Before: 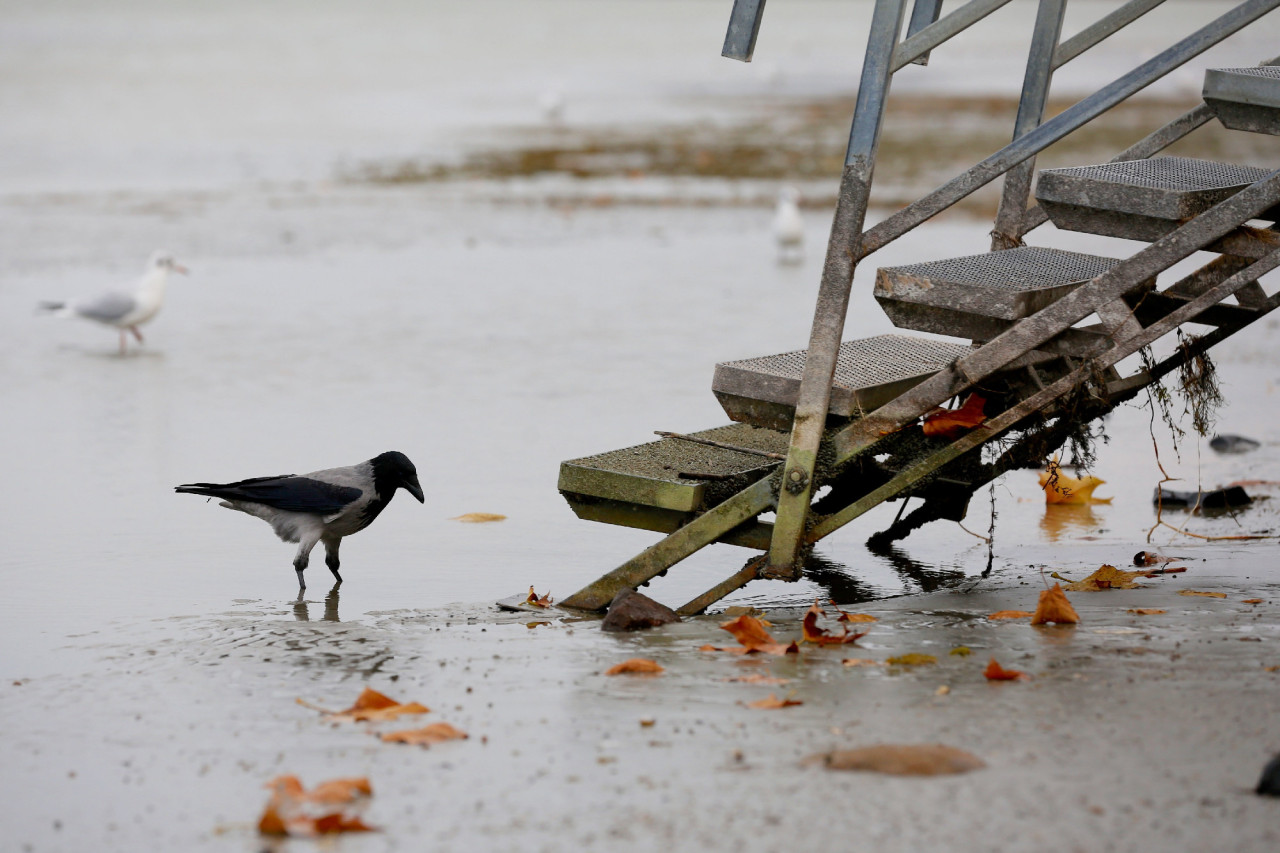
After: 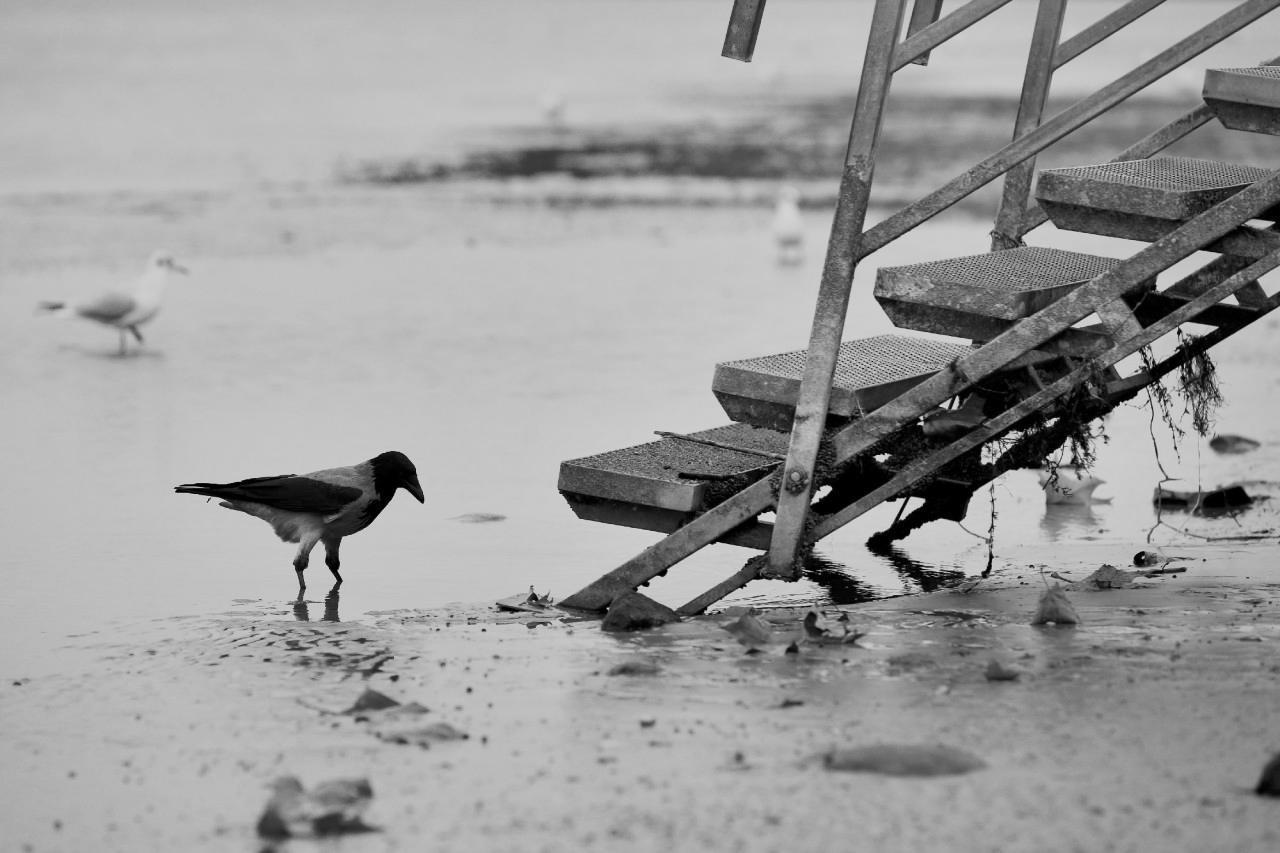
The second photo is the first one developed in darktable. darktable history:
monochrome: a -74.22, b 78.2
shadows and highlights: shadows color adjustment 97.66%, soften with gaussian
base curve: curves: ch0 [(0, 0) (0.088, 0.125) (0.176, 0.251) (0.354, 0.501) (0.613, 0.749) (1, 0.877)], preserve colors none
